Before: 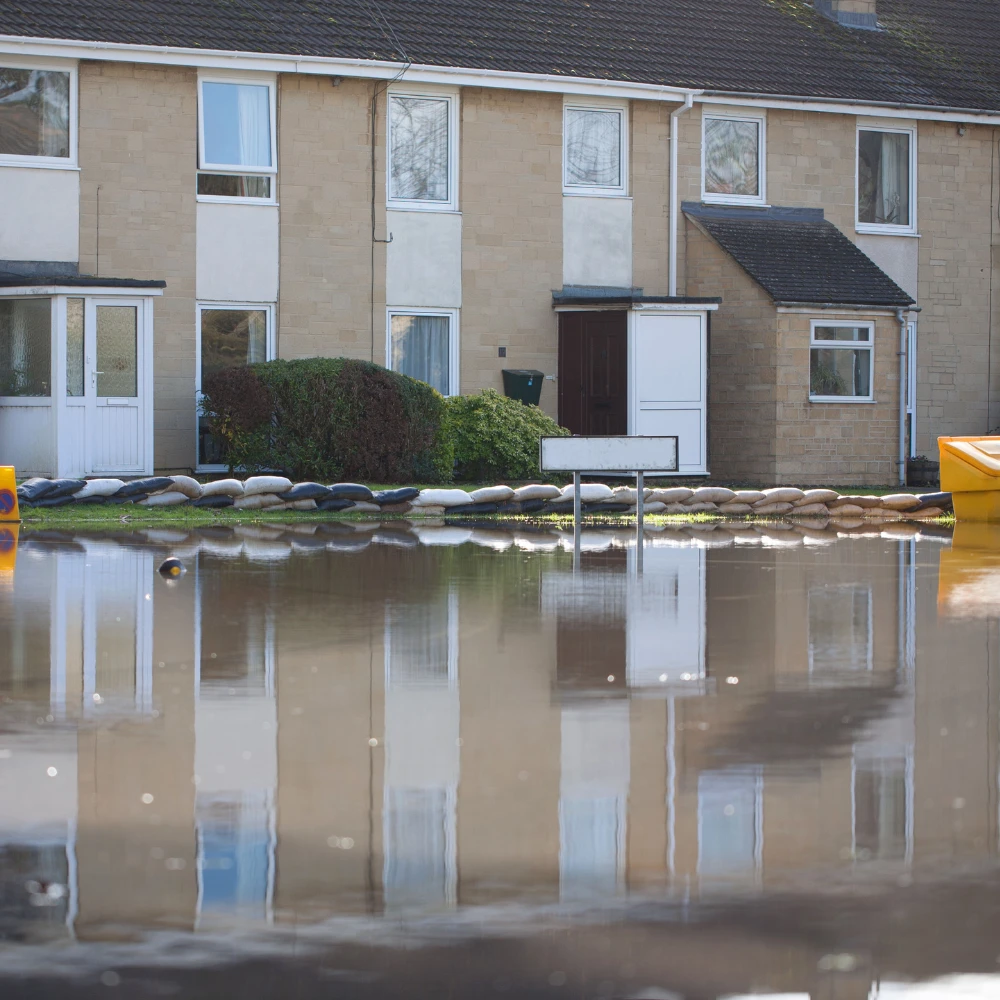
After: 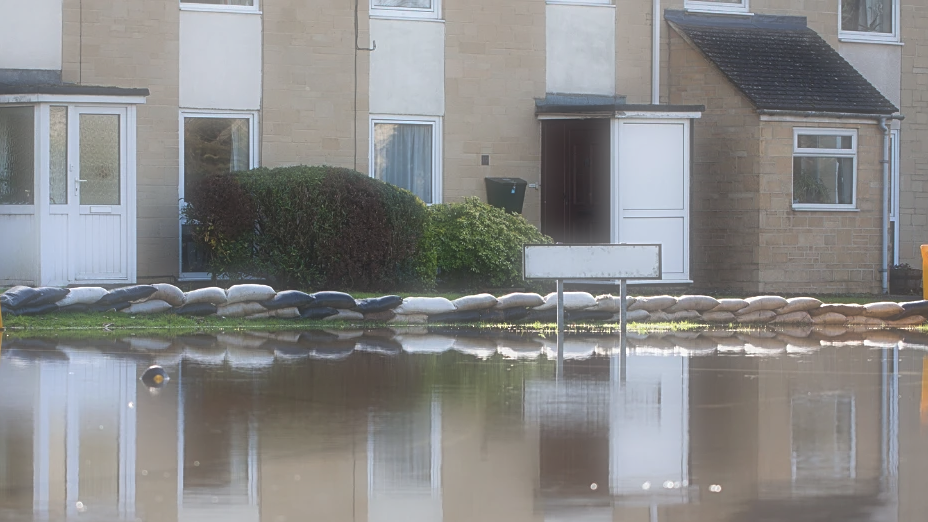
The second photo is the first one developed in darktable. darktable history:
sharpen: on, module defaults
soften: size 60.24%, saturation 65.46%, brightness 0.506 EV, mix 25.7%
crop: left 1.744%, top 19.225%, right 5.069%, bottom 28.357%
